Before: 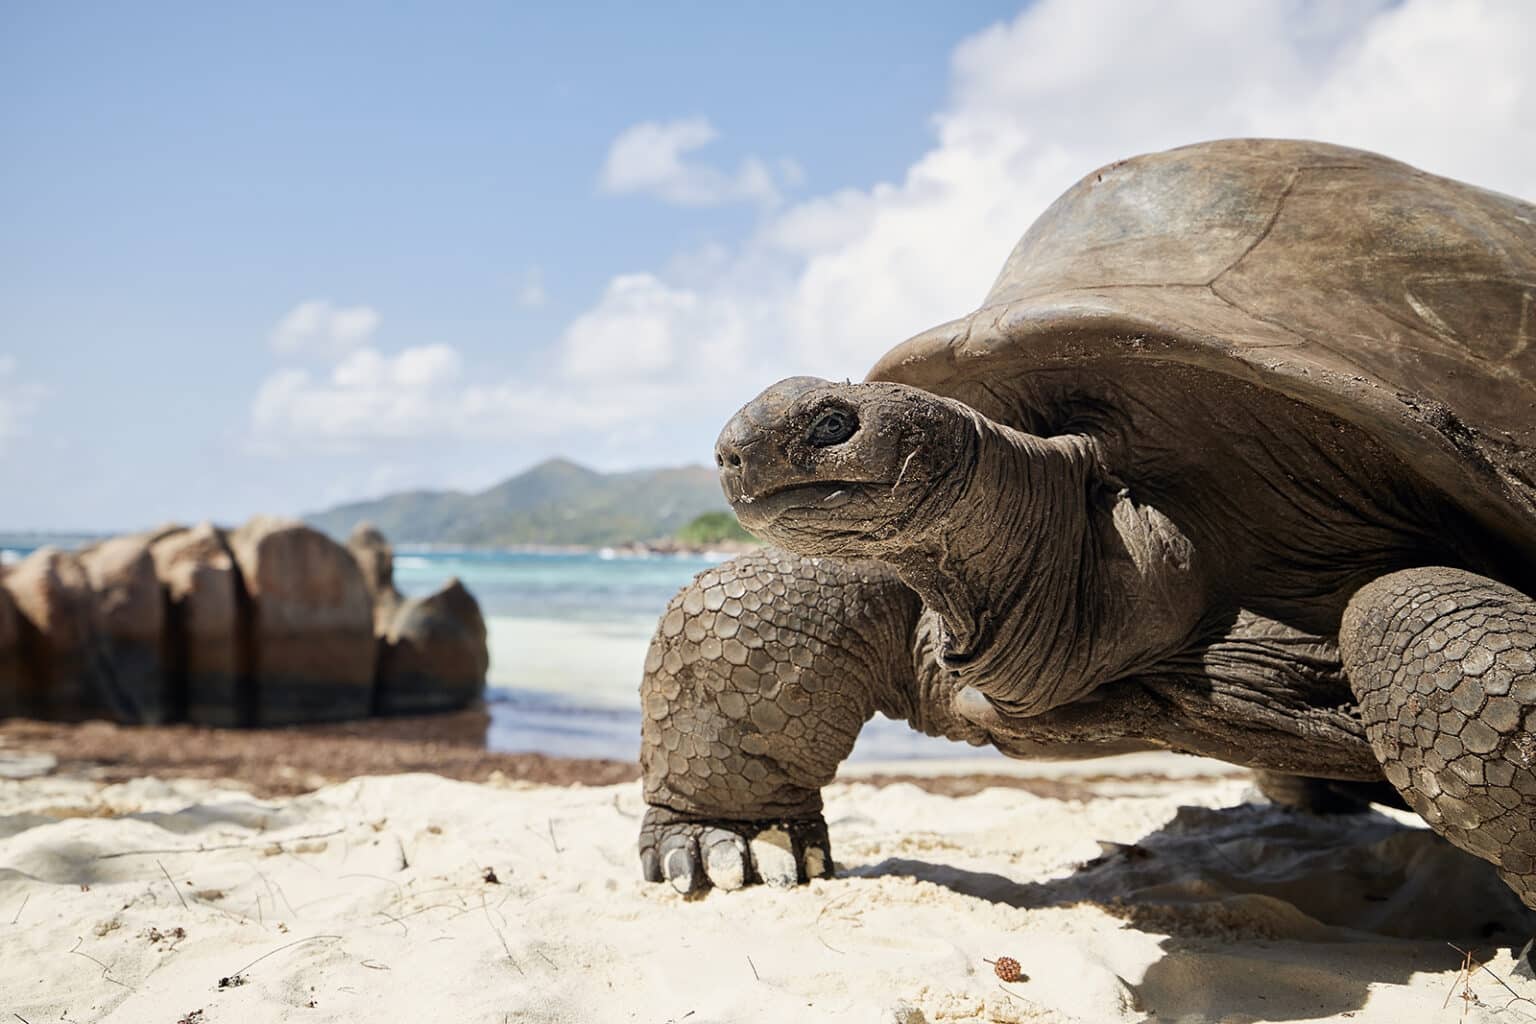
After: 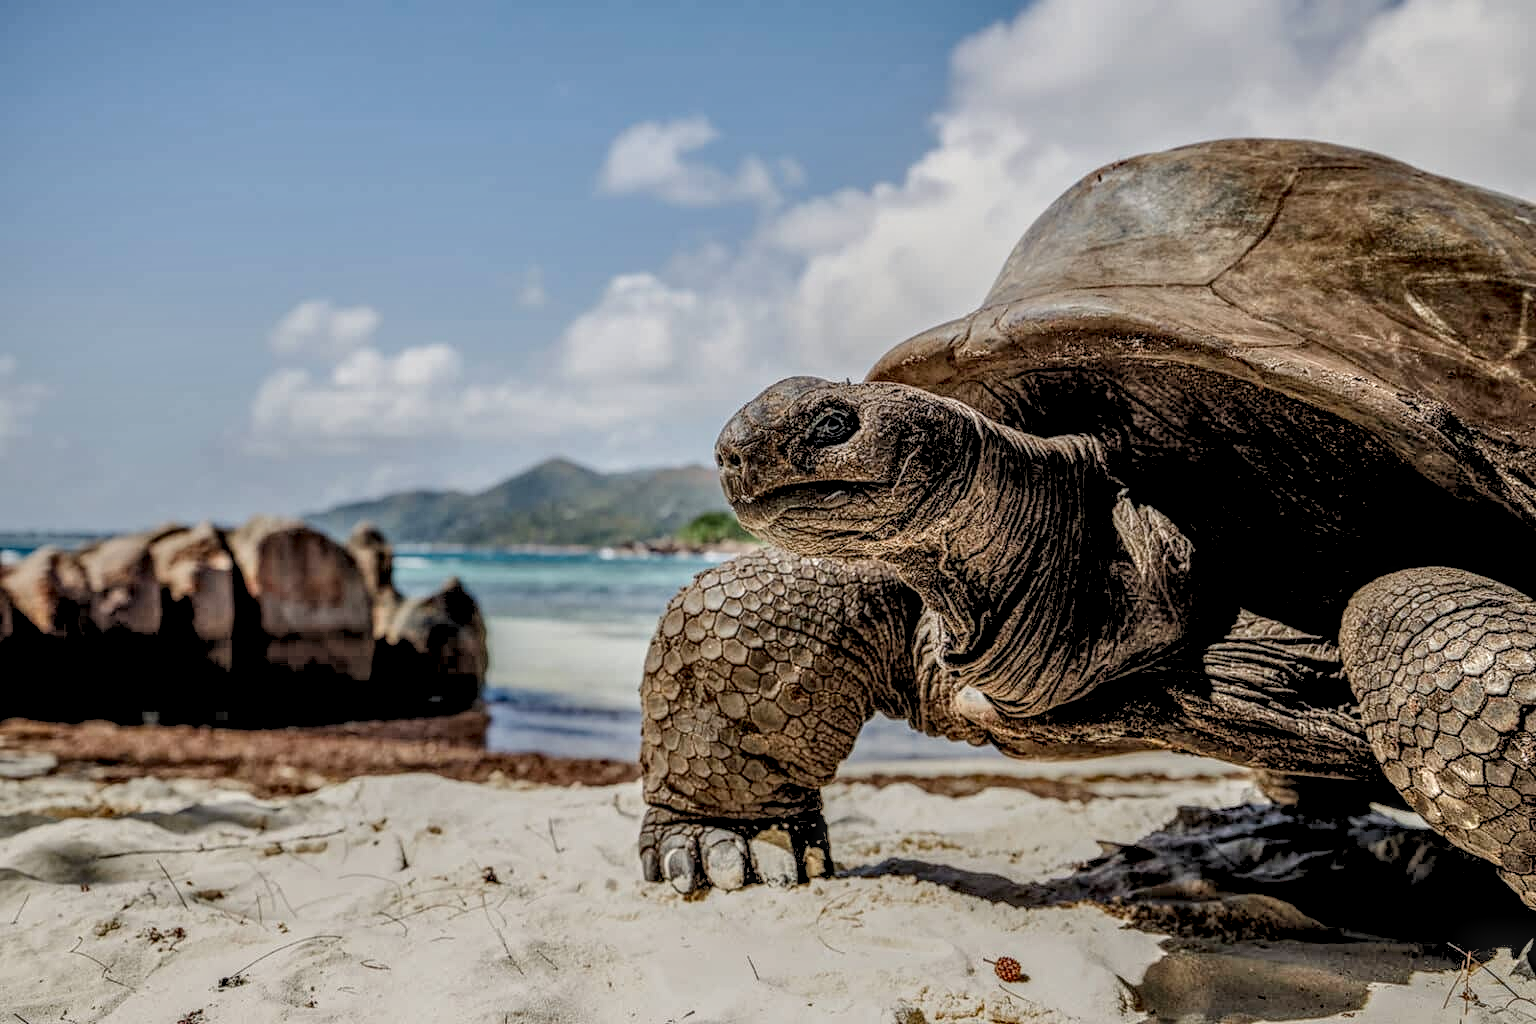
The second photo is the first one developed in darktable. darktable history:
local contrast: highlights 0%, shadows 0%, detail 300%, midtone range 0.3
levels: levels [0.072, 0.414, 0.976]
exposure: exposure -1.468 EV, compensate highlight preservation false
